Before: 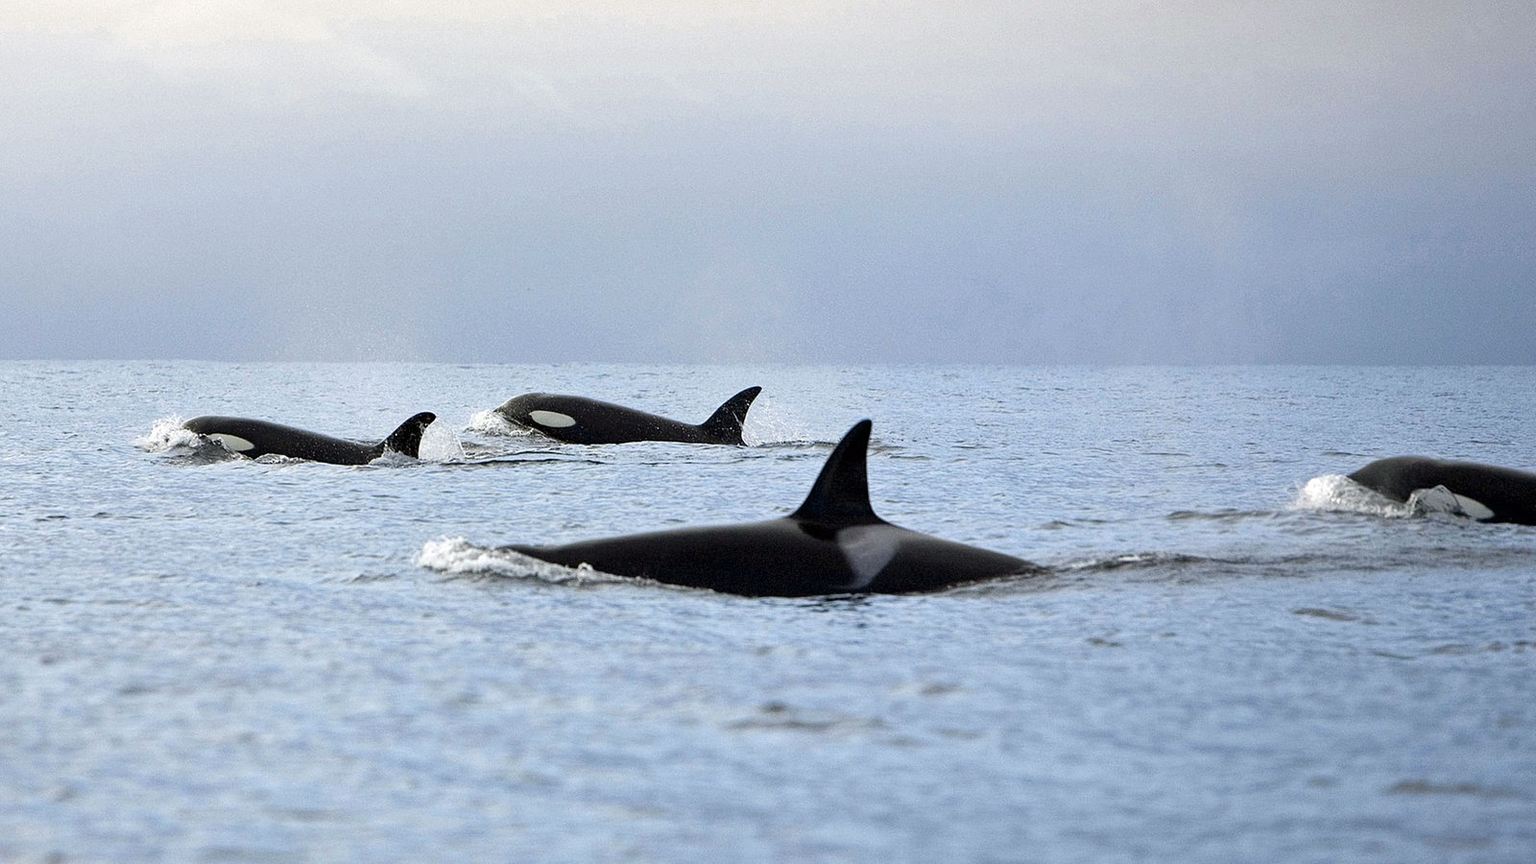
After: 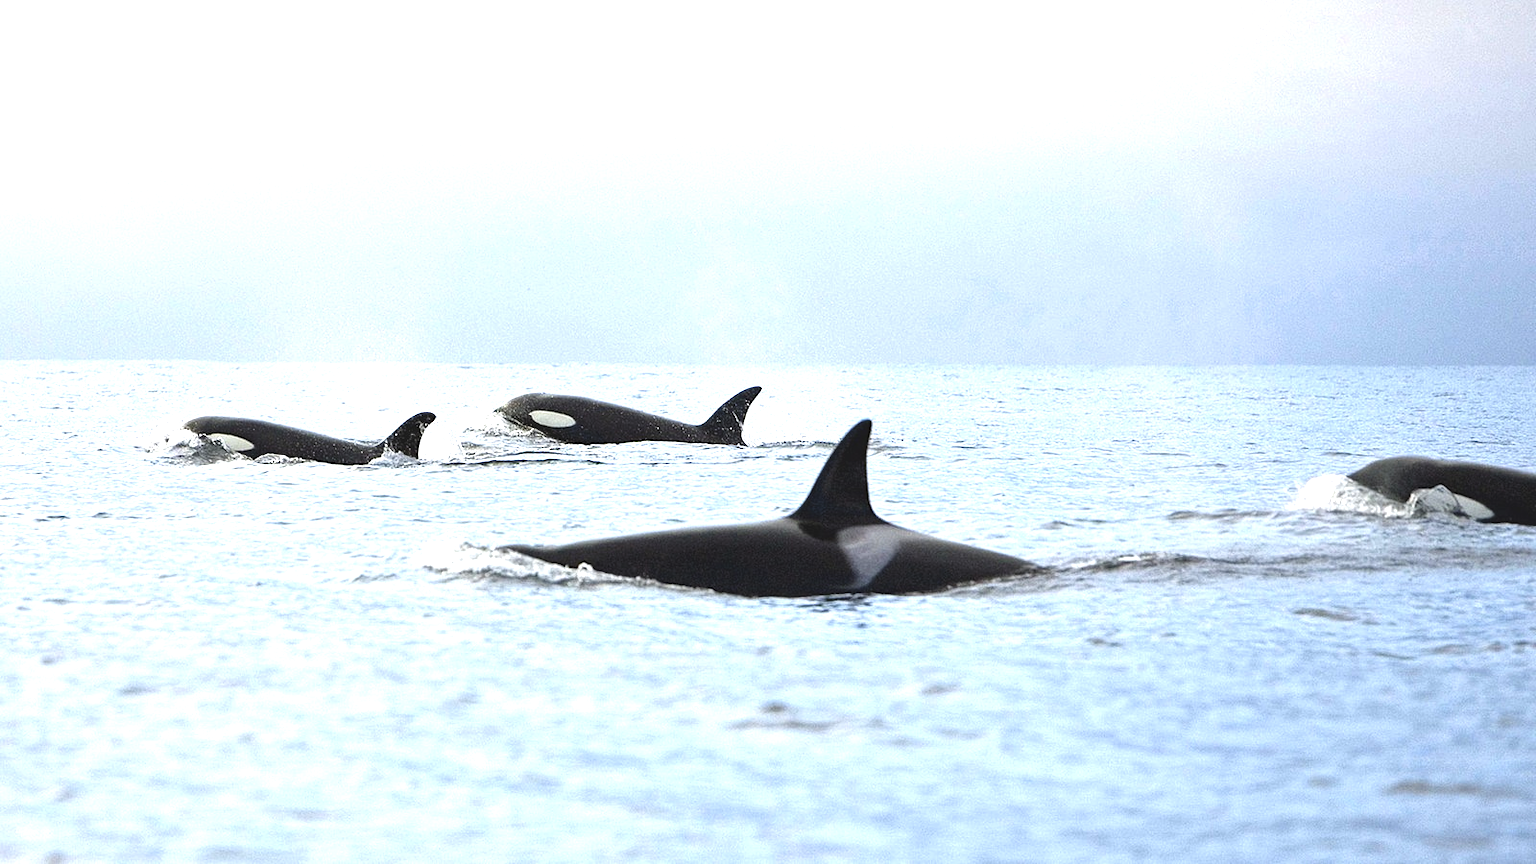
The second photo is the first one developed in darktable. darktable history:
exposure: black level correction -0.006, exposure 1 EV, compensate exposure bias true, compensate highlight preservation false
